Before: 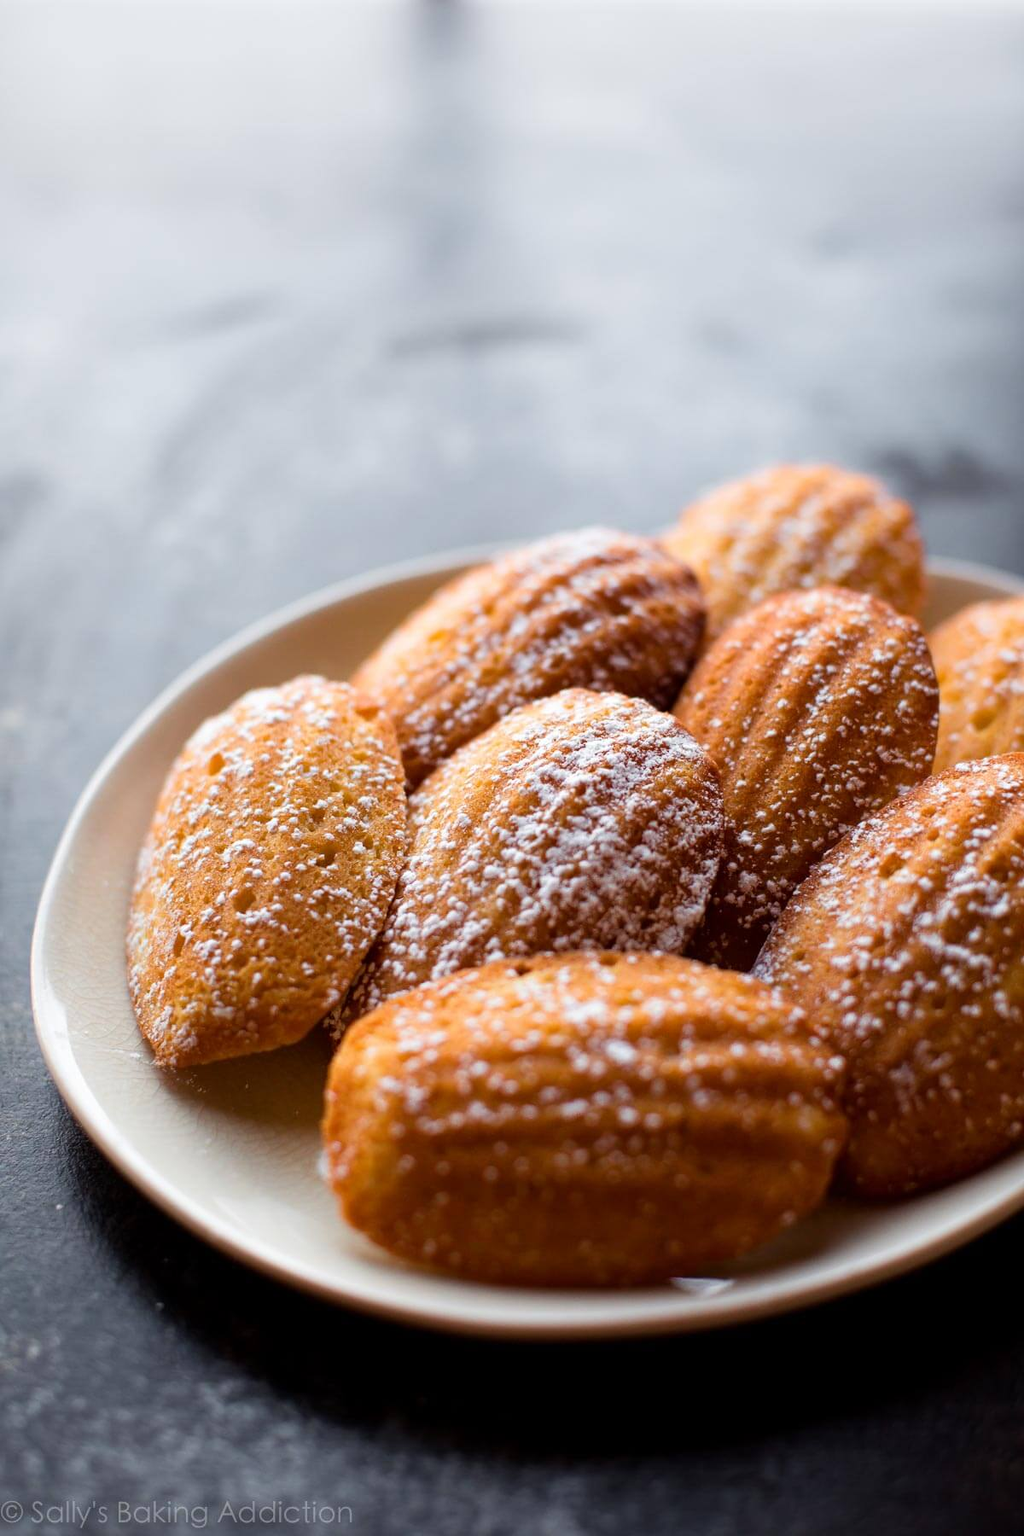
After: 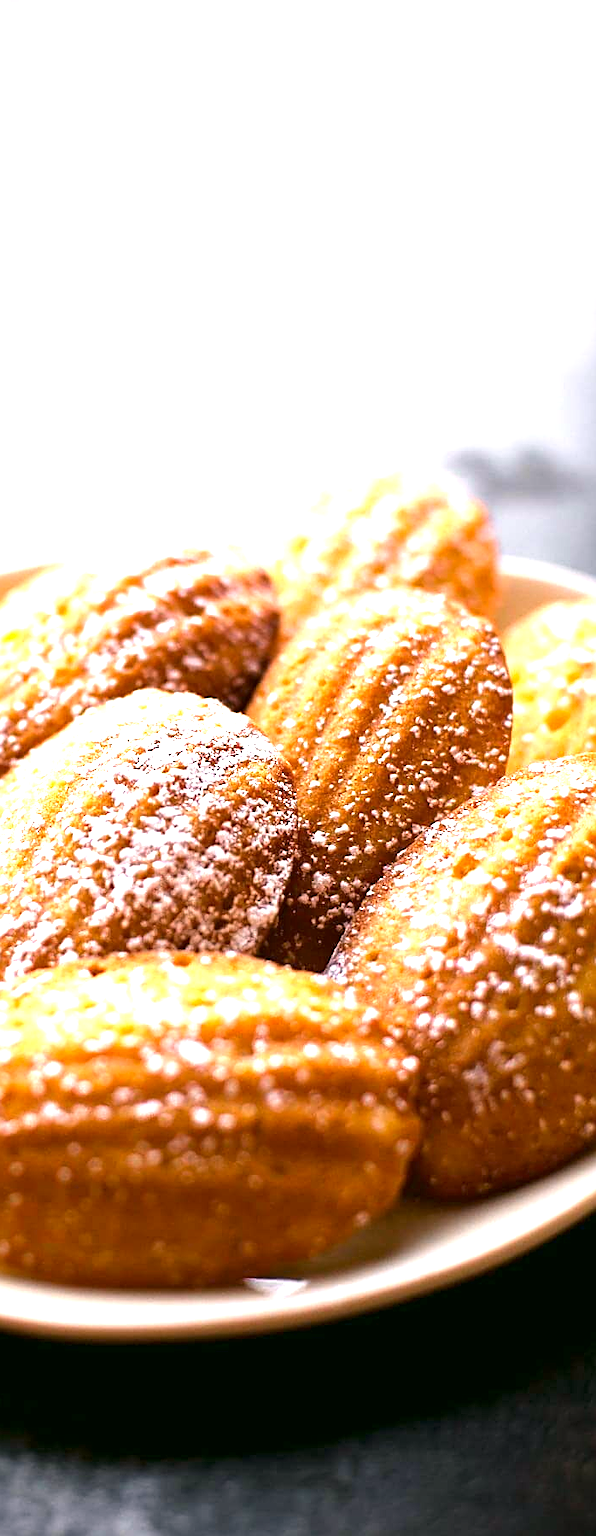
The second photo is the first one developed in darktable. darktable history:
crop: left 41.738%
exposure: black level correction 0, exposure 1.623 EV, compensate highlight preservation false
color correction: highlights a* 4.54, highlights b* 4.92, shadows a* -7.36, shadows b* 5.01
sharpen: on, module defaults
